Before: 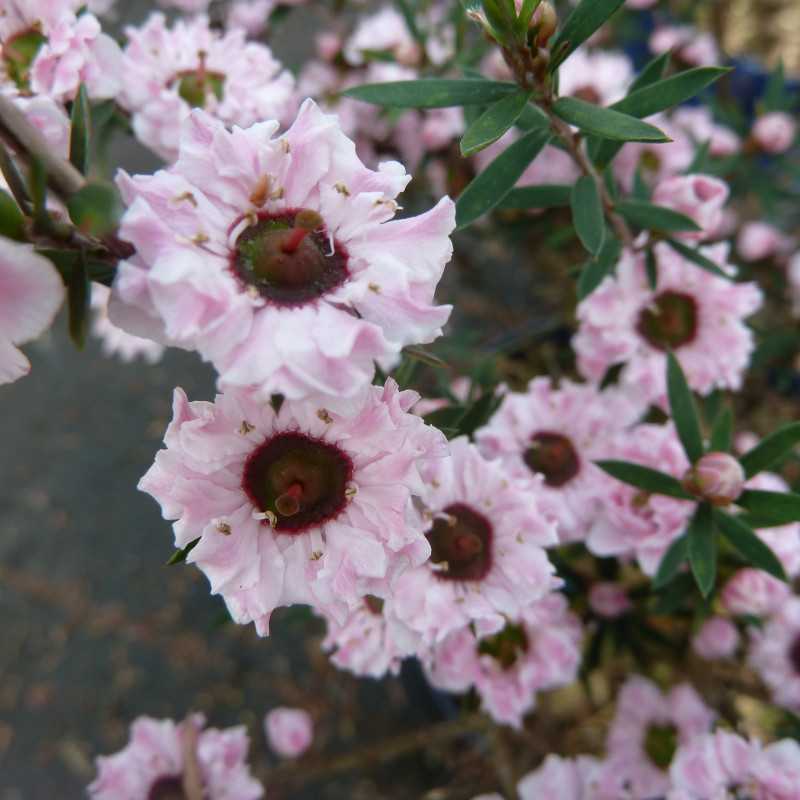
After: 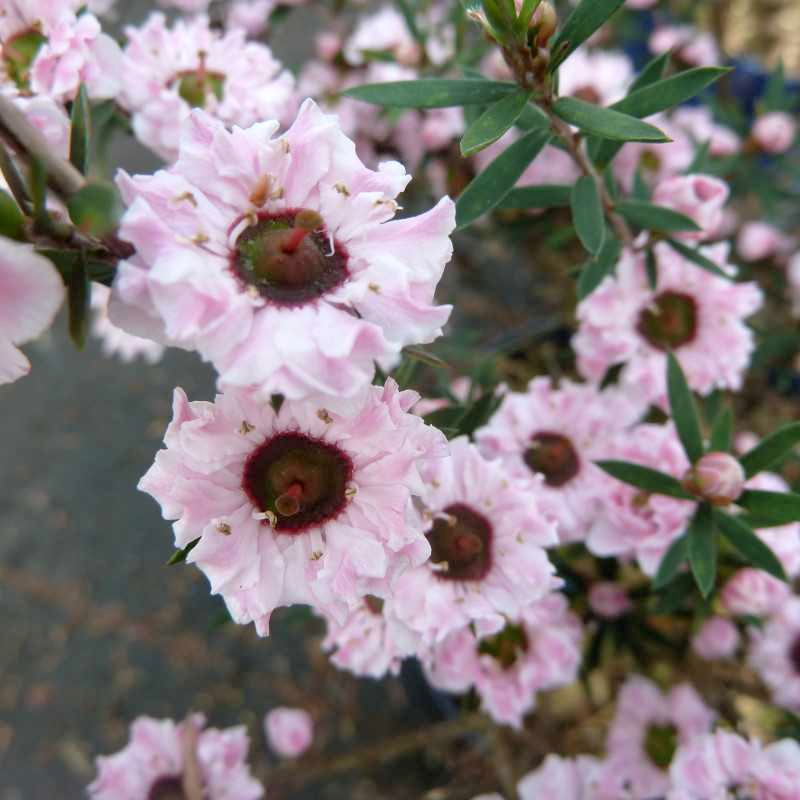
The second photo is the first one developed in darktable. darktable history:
exposure: black level correction 0.003, exposure 0.149 EV, compensate highlight preservation false
contrast brightness saturation: contrast 0.048, brightness 0.067, saturation 0.012
